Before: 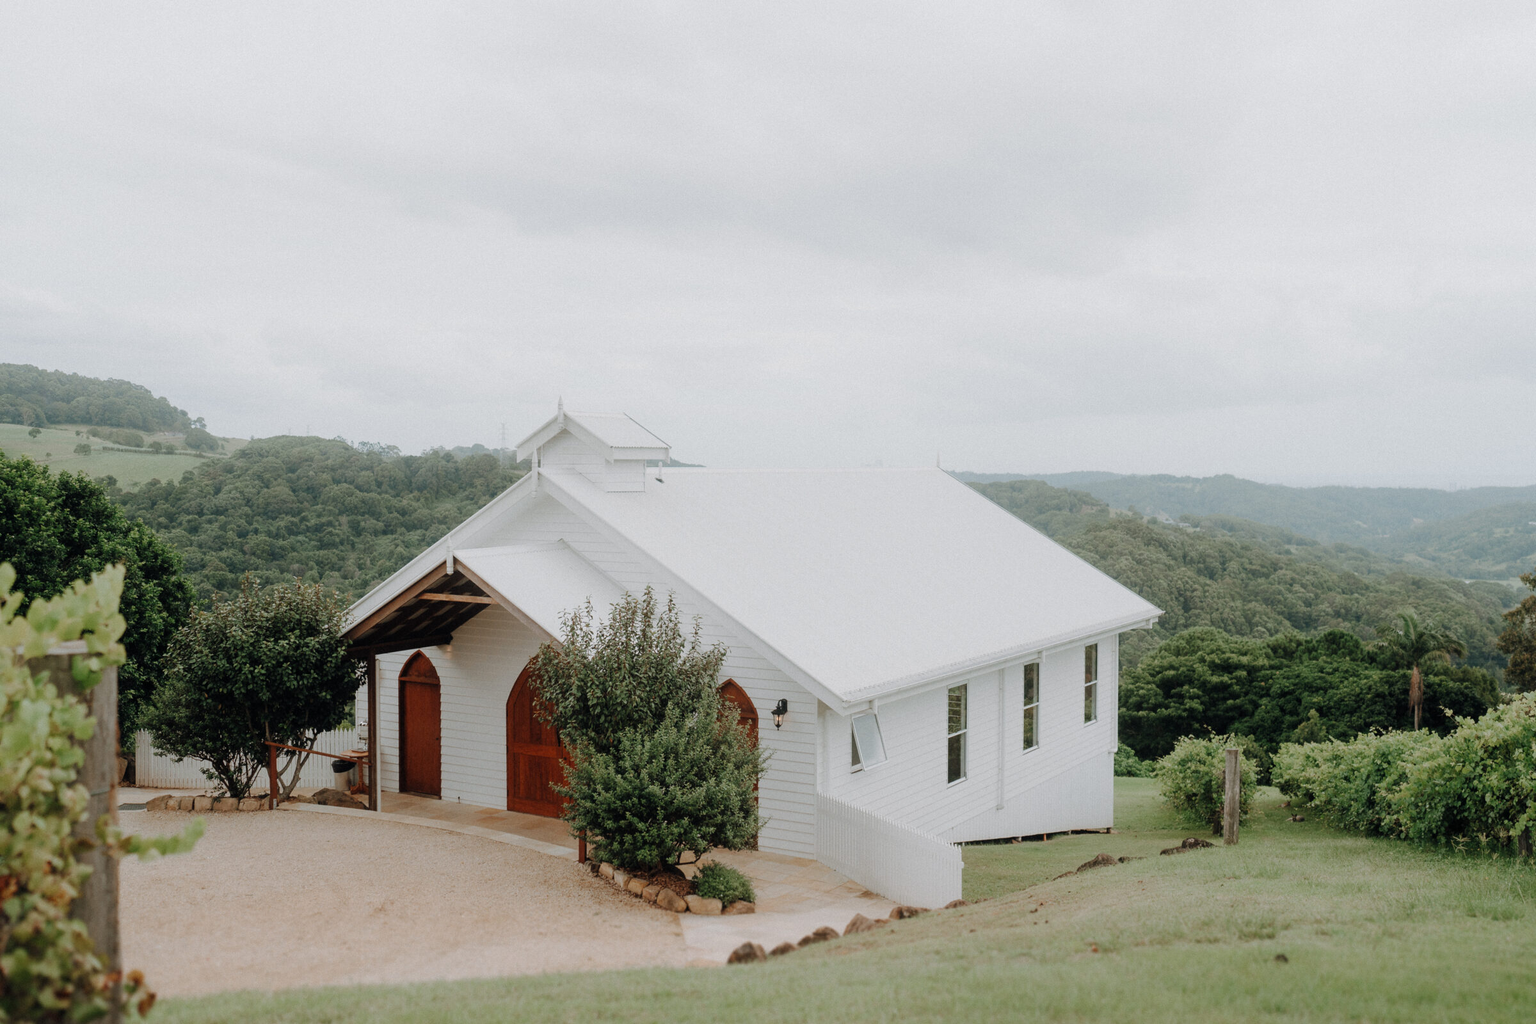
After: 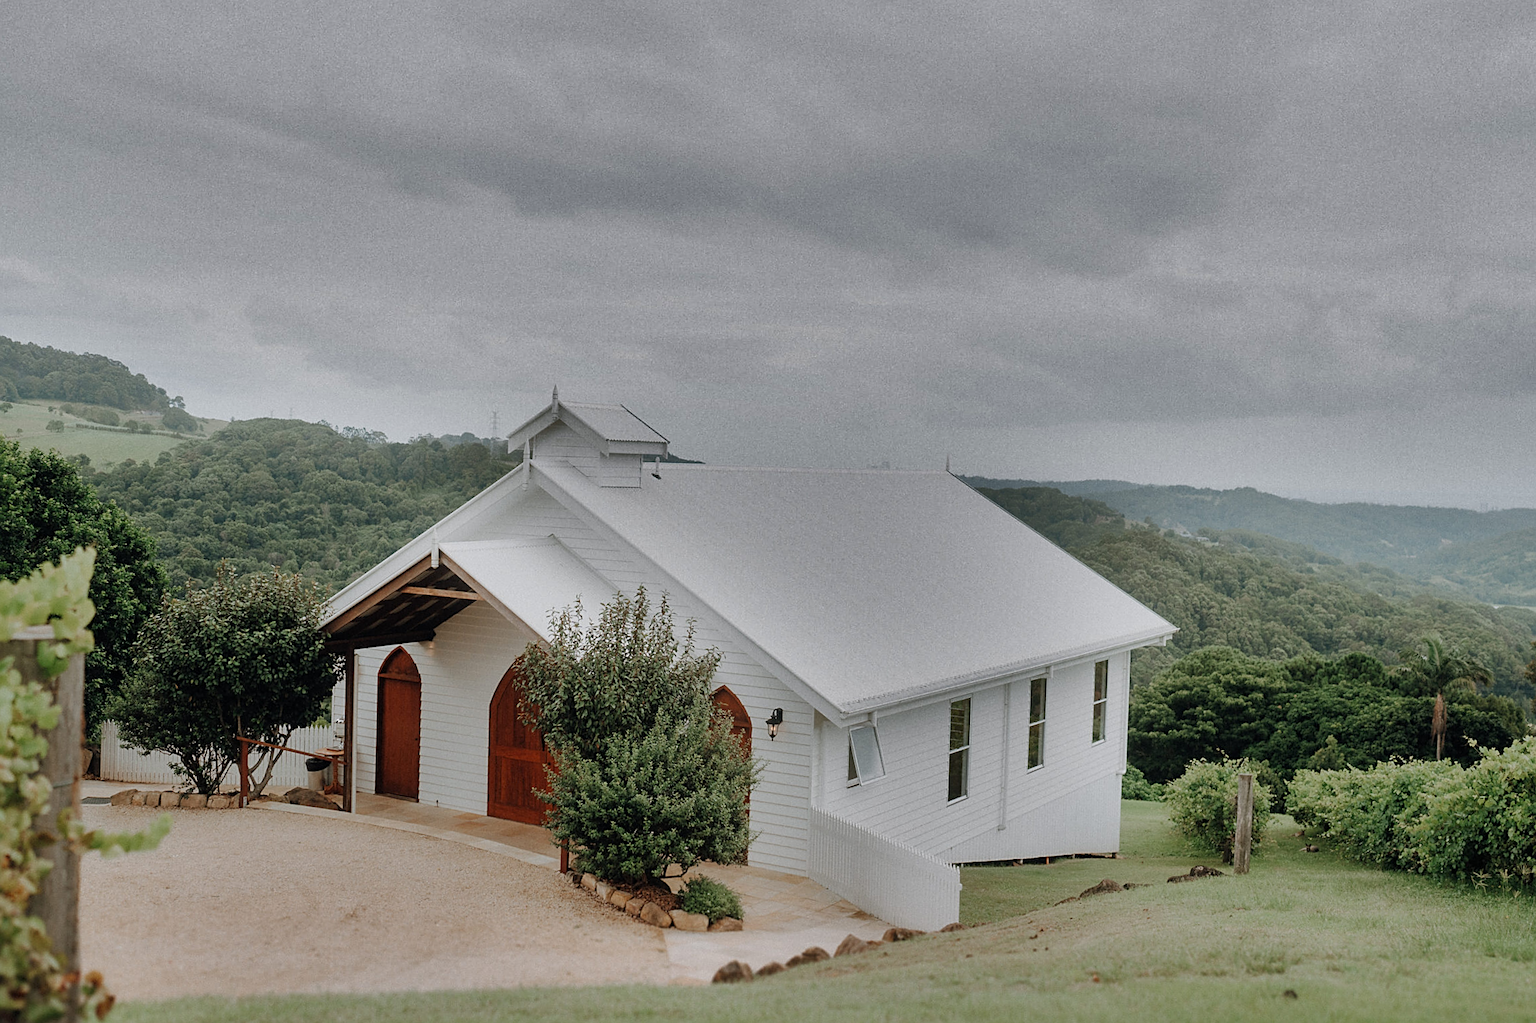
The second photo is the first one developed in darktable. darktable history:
crop and rotate: angle -1.69°
sharpen: on, module defaults
shadows and highlights: shadows 24.5, highlights -78.15, soften with gaussian
